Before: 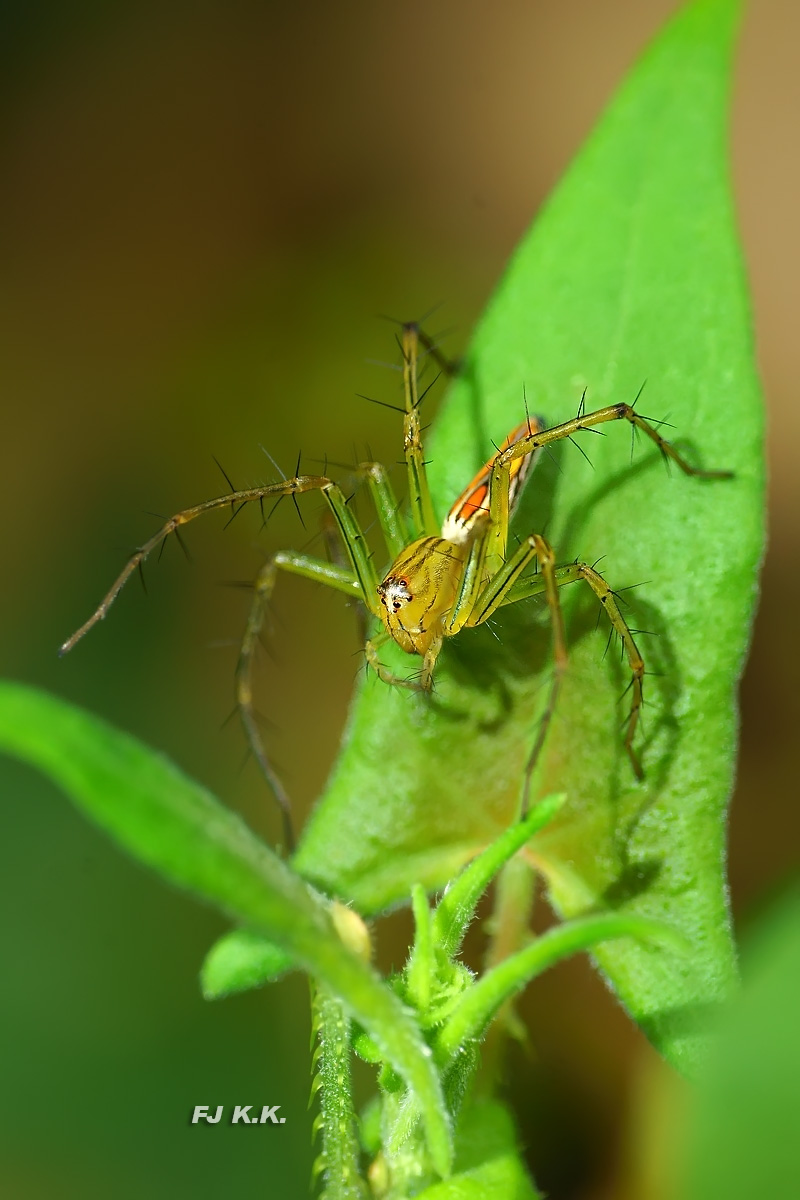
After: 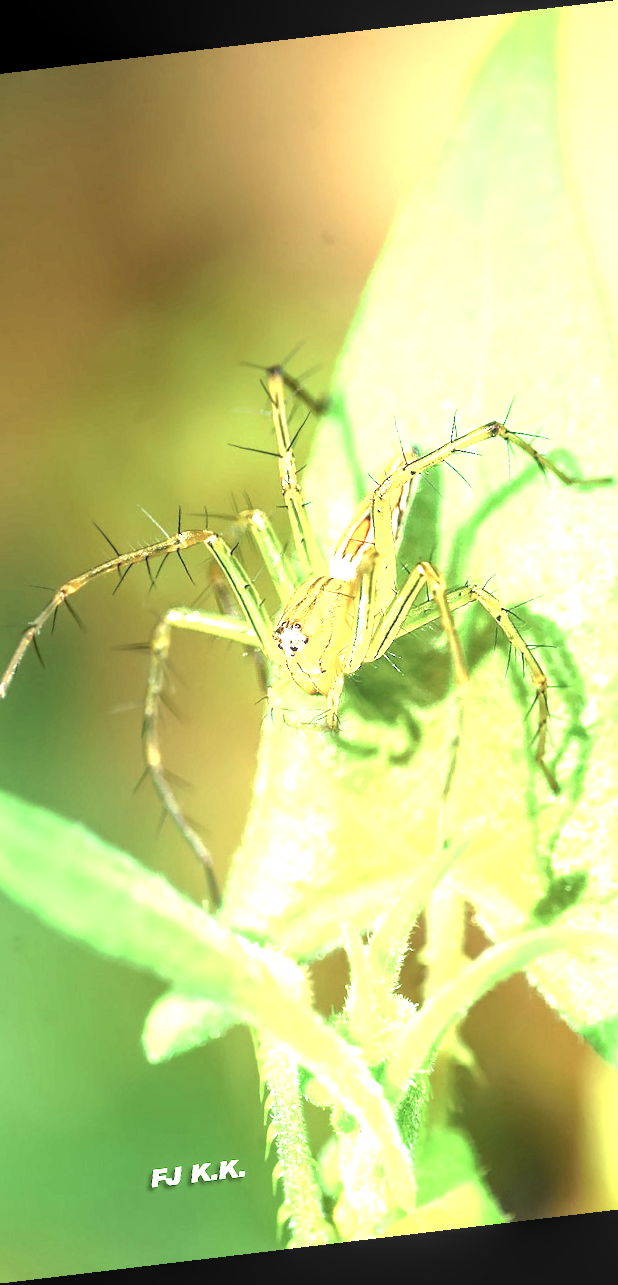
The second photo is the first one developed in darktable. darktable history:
rotate and perspective: rotation -6.83°, automatic cropping off
color zones: curves: ch0 [(0, 0.5) (0.143, 0.5) (0.286, 0.5) (0.429, 0.504) (0.571, 0.5) (0.714, 0.509) (0.857, 0.5) (1, 0.5)]; ch1 [(0, 0.425) (0.143, 0.425) (0.286, 0.375) (0.429, 0.405) (0.571, 0.5) (0.714, 0.47) (0.857, 0.425) (1, 0.435)]; ch2 [(0, 0.5) (0.143, 0.5) (0.286, 0.5) (0.429, 0.517) (0.571, 0.5) (0.714, 0.51) (0.857, 0.5) (1, 0.5)]
exposure: exposure 2.25 EV, compensate highlight preservation false
crop and rotate: left 18.442%, right 15.508%
local contrast: detail 130%
